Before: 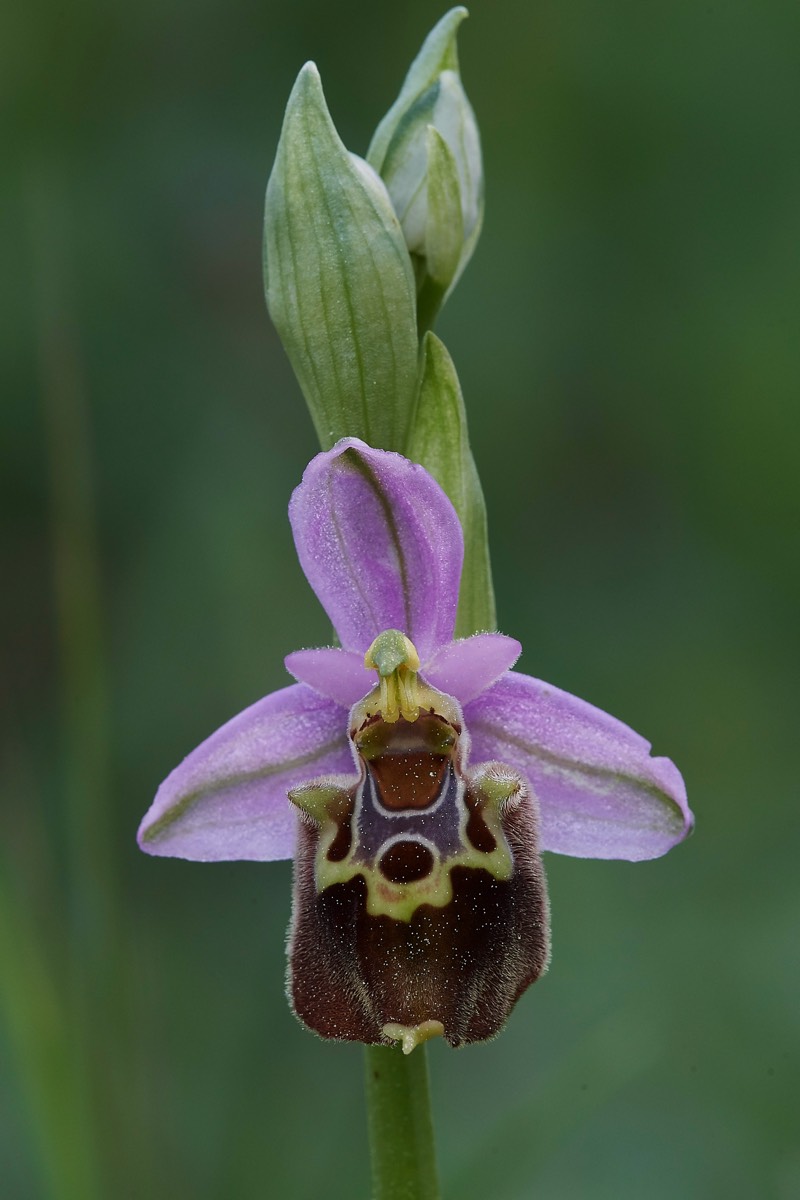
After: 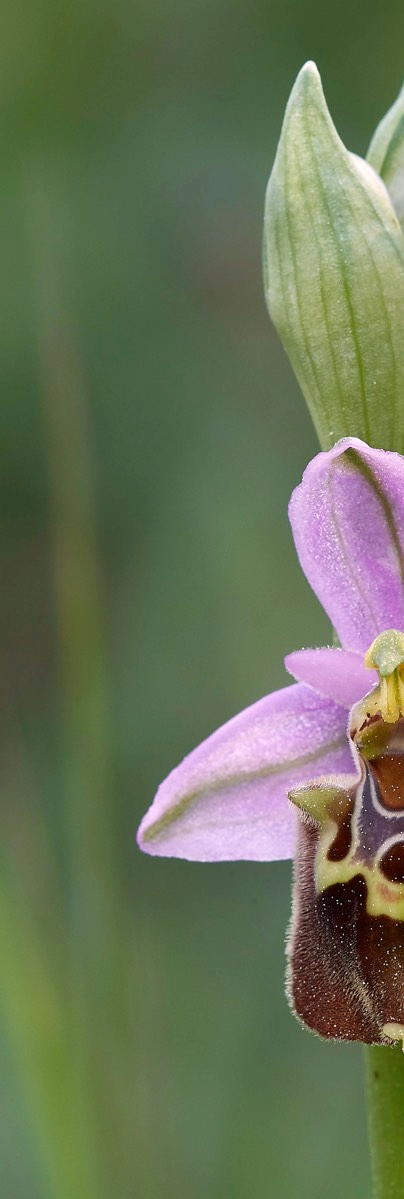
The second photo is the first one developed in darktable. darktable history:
exposure: black level correction 0, exposure 0.499 EV, compensate highlight preservation false
crop and rotate: left 0.046%, top 0%, right 49.372%
color correction: highlights a* 5.92, highlights b* 4.91
